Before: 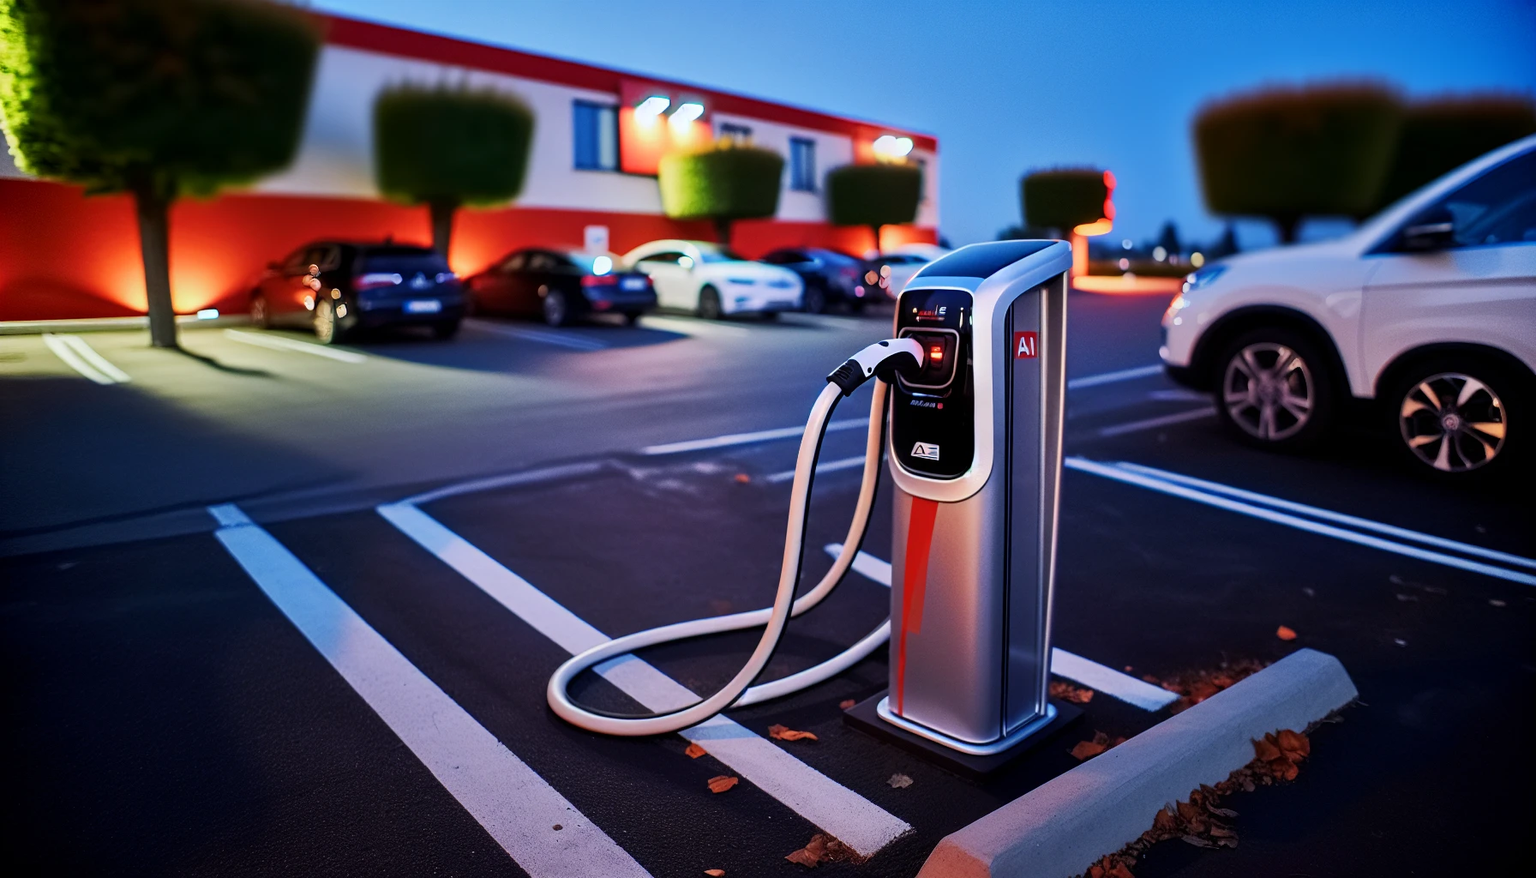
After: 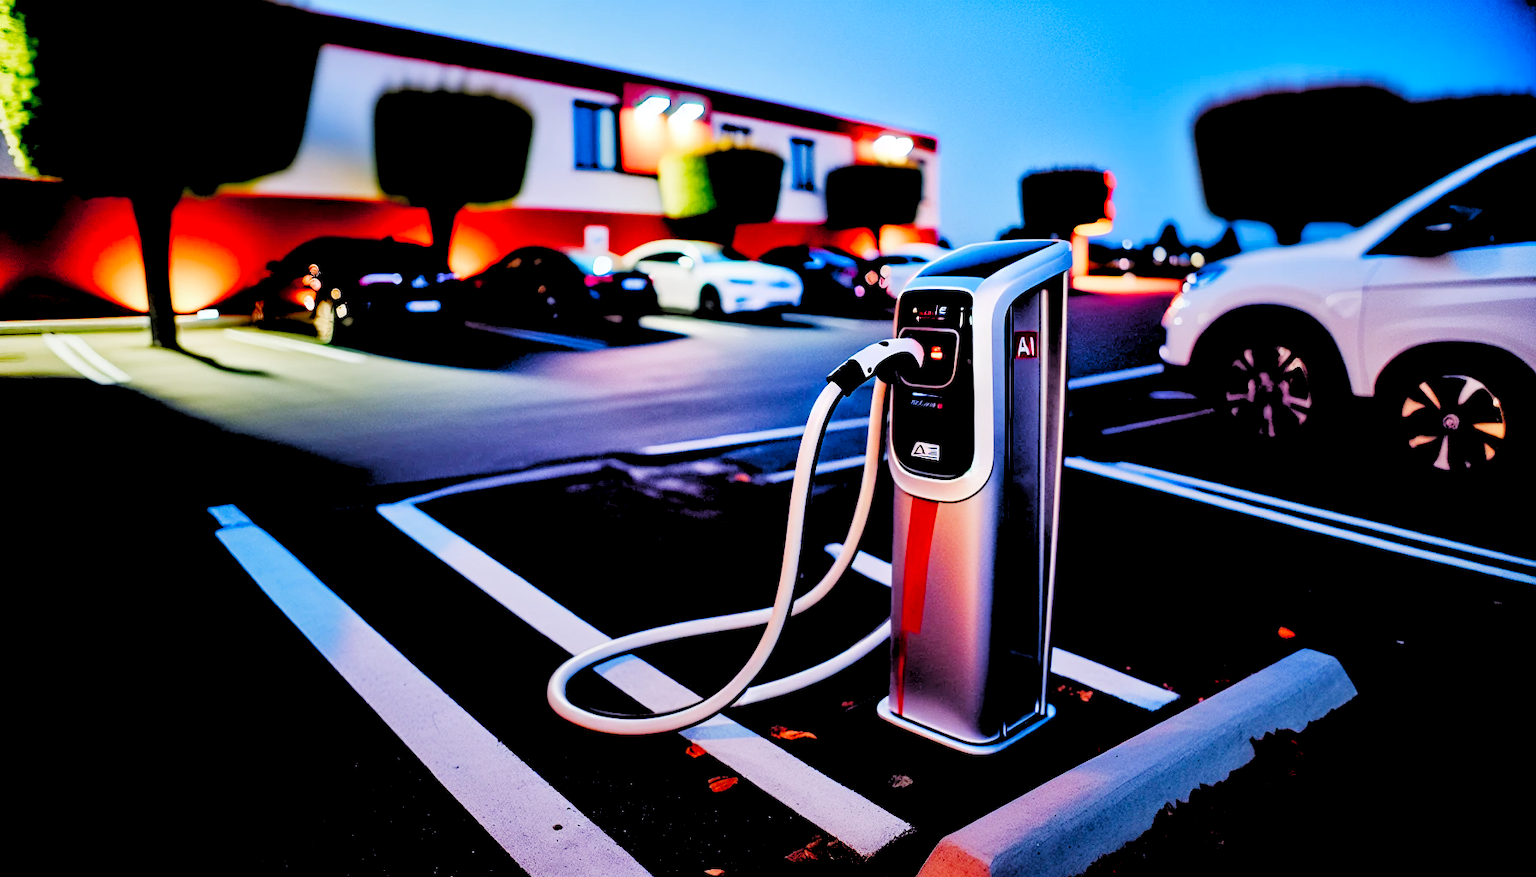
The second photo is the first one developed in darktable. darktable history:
levels: black 3.83%, white 90.64%, levels [0.044, 0.416, 0.908]
filmic rgb: black relative exposure -2.85 EV, white relative exposure 4.56 EV, hardness 1.77, contrast 1.25, preserve chrominance no, color science v5 (2021)
shadows and highlights: radius 93.07, shadows -14.46, white point adjustment 0.23, highlights 31.48, compress 48.23%, highlights color adjustment 52.79%, soften with gaussian
local contrast: mode bilateral grid, contrast 25, coarseness 60, detail 151%, midtone range 0.2
